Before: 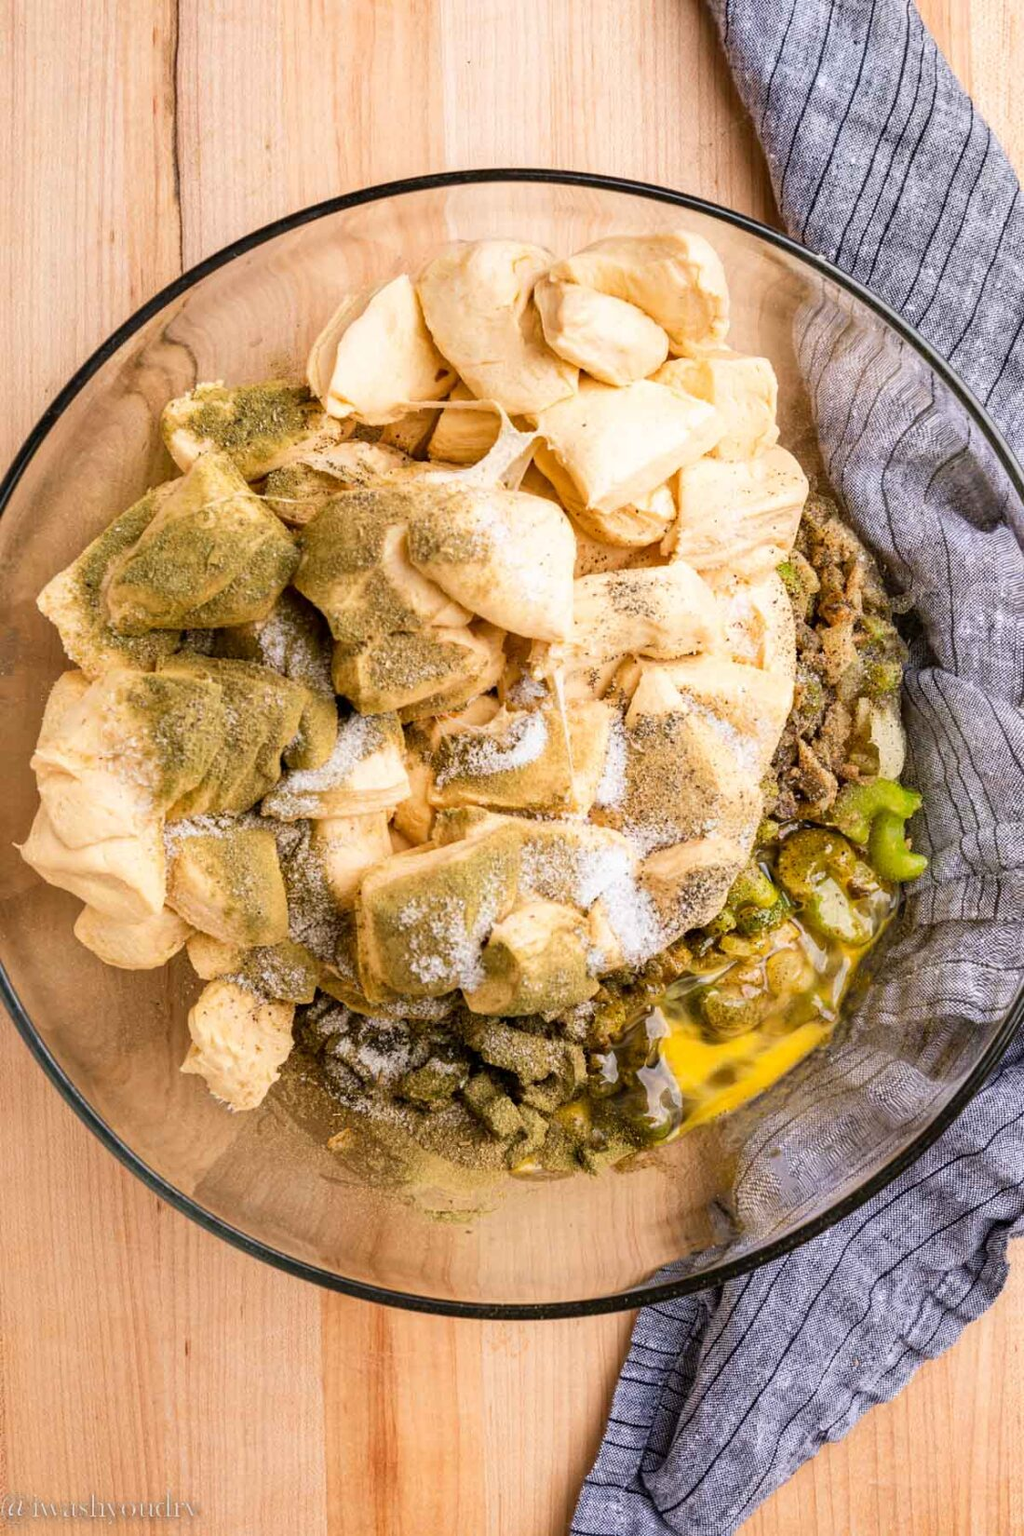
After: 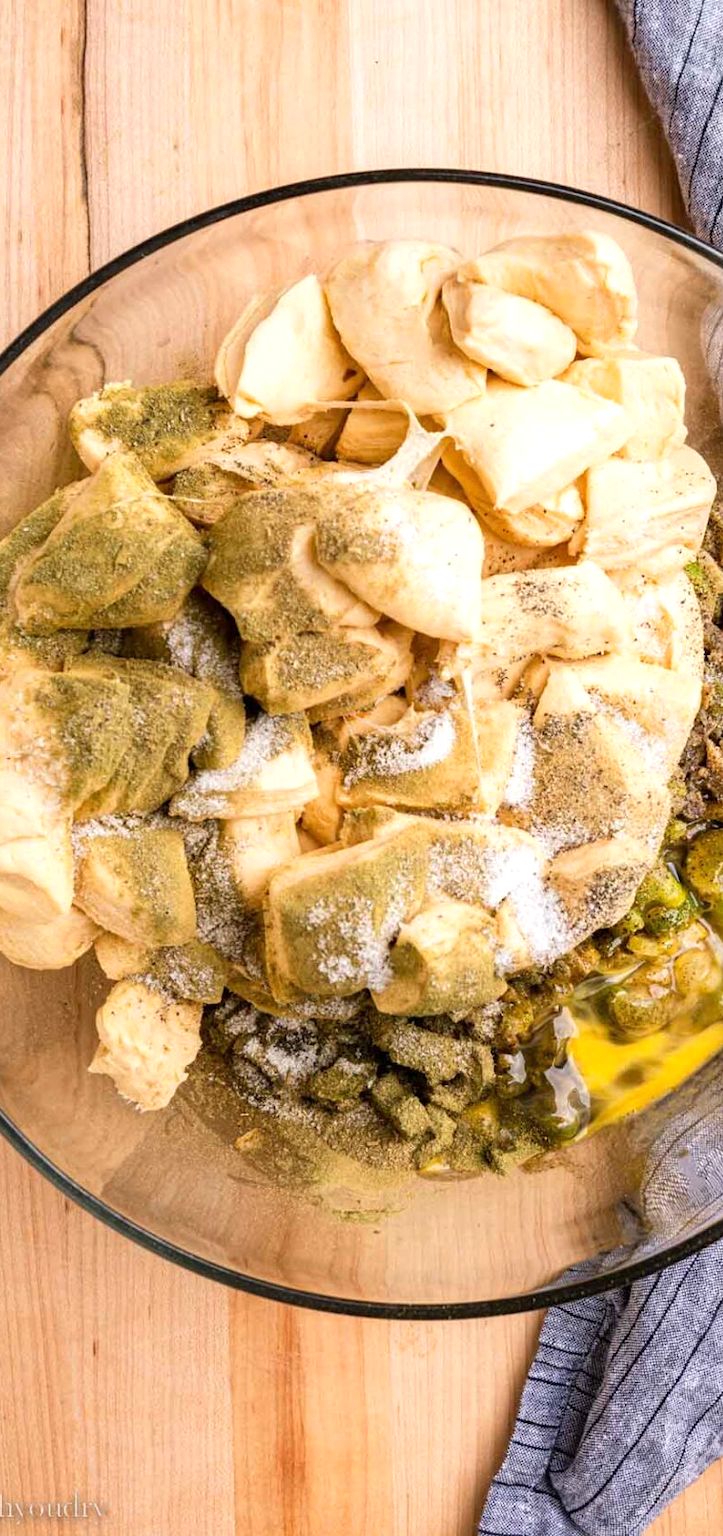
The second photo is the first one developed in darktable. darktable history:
exposure: exposure 0.196 EV, compensate exposure bias true, compensate highlight preservation false
crop and rotate: left 9.04%, right 20.284%
